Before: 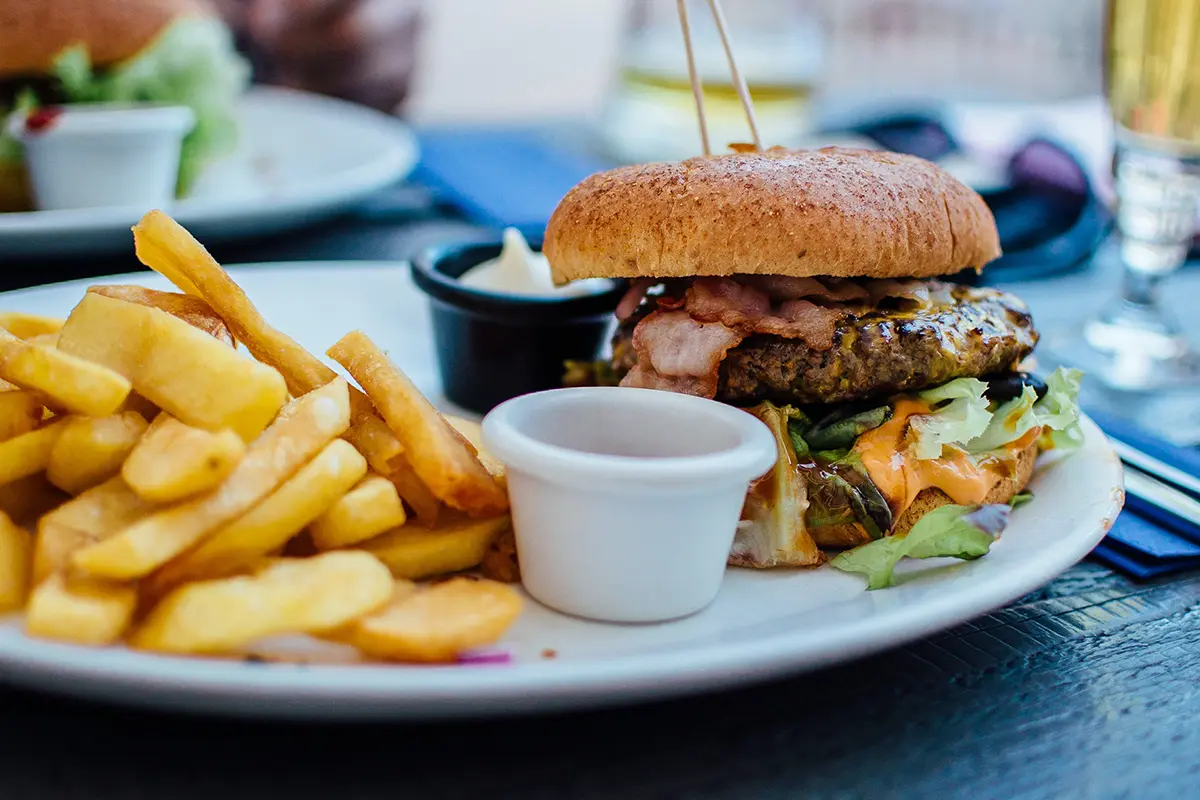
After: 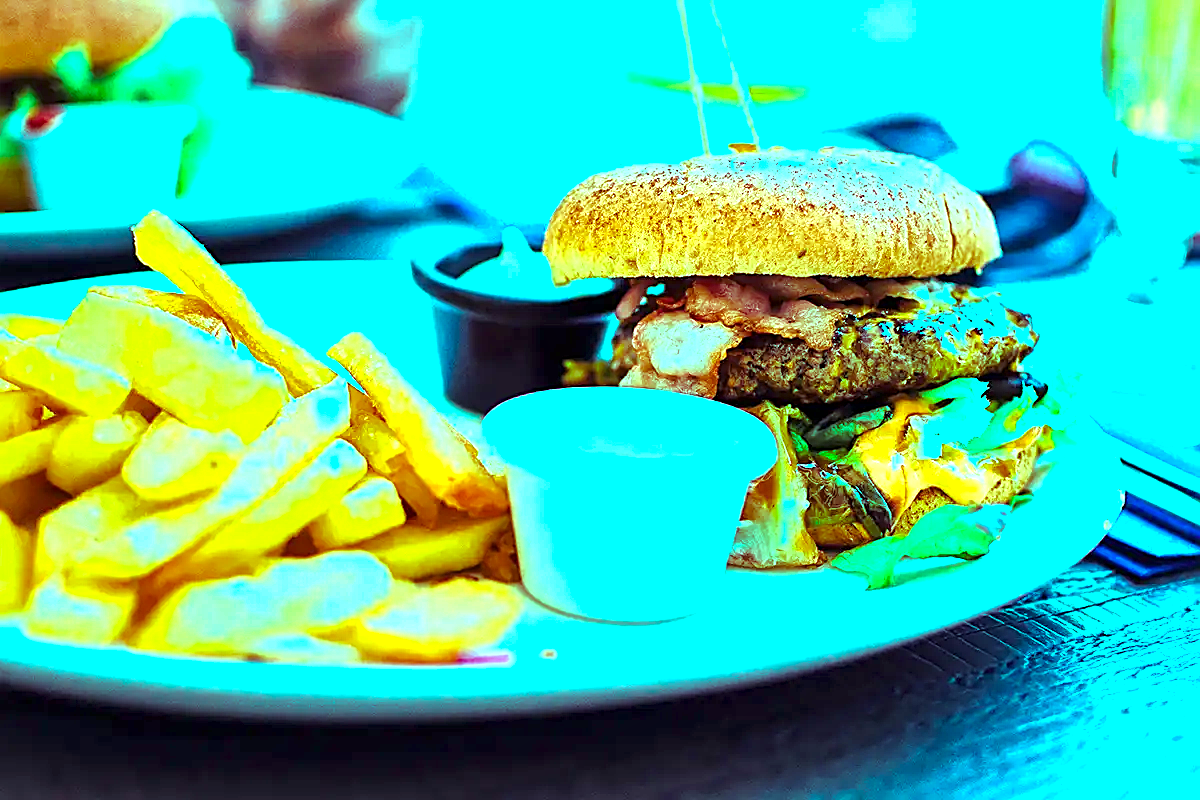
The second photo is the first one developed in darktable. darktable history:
white balance: red 1, blue 1
sharpen: amount 0.75
local contrast: mode bilateral grid, contrast 20, coarseness 50, detail 150%, midtone range 0.2
color balance rgb: shadows lift › luminance 0.49%, shadows lift › chroma 6.83%, shadows lift › hue 300.29°, power › hue 208.98°, highlights gain › luminance 20.24%, highlights gain › chroma 13.17%, highlights gain › hue 173.85°, perceptual saturation grading › global saturation 18.05%
exposure: black level correction 0, exposure 1.45 EV, compensate exposure bias true, compensate highlight preservation false
